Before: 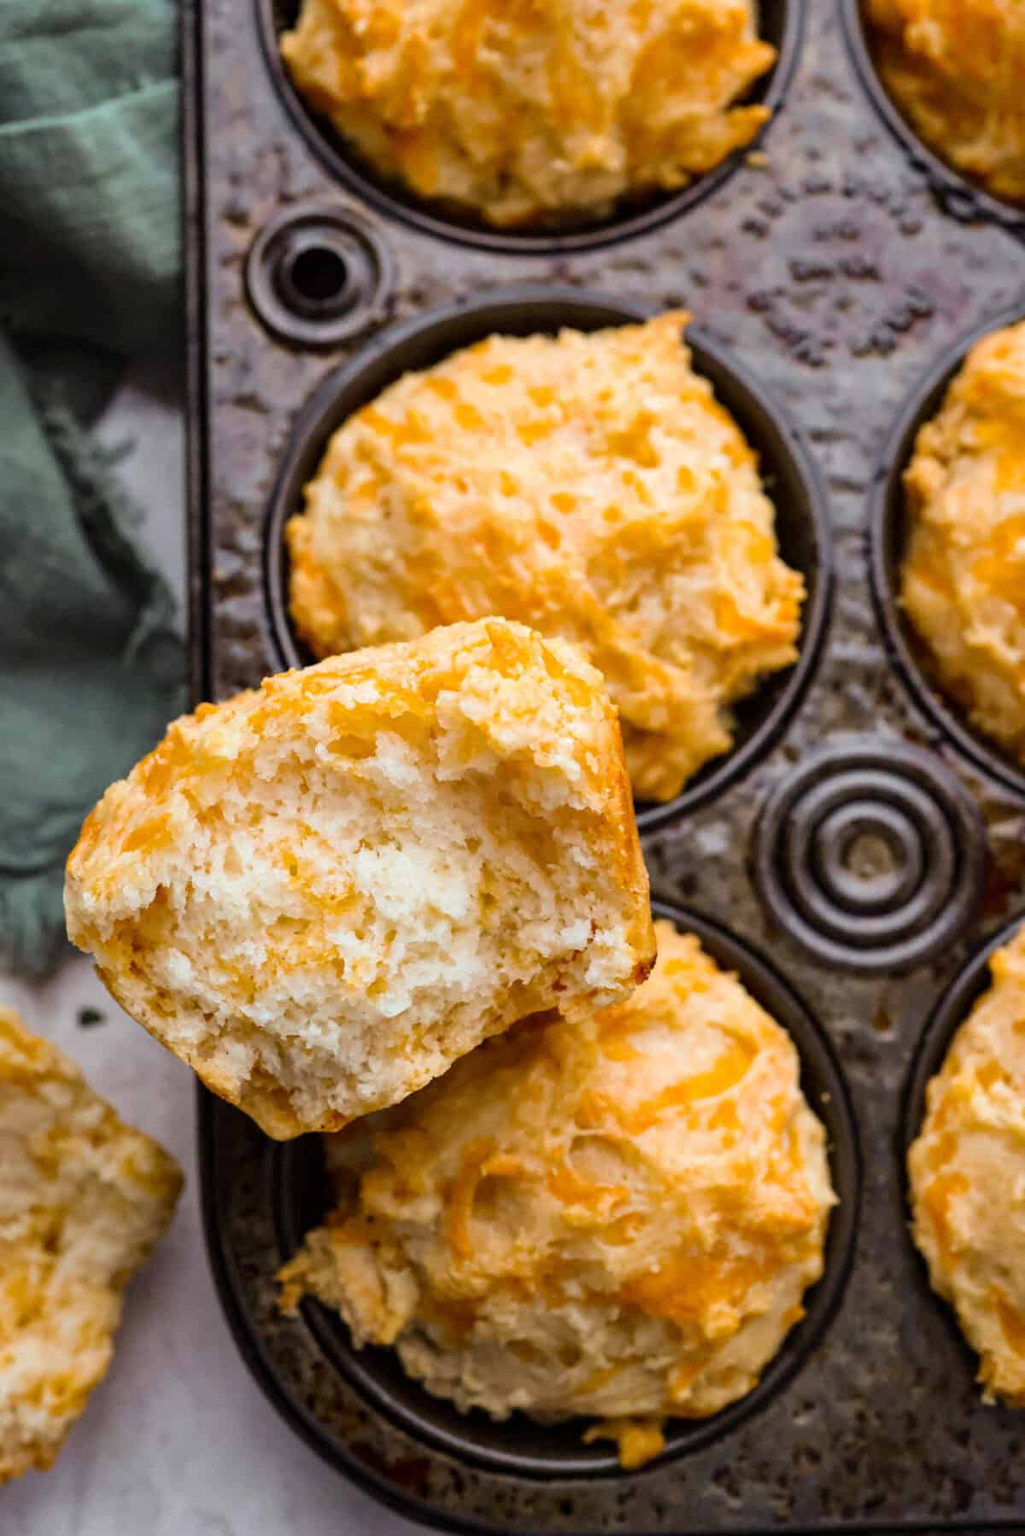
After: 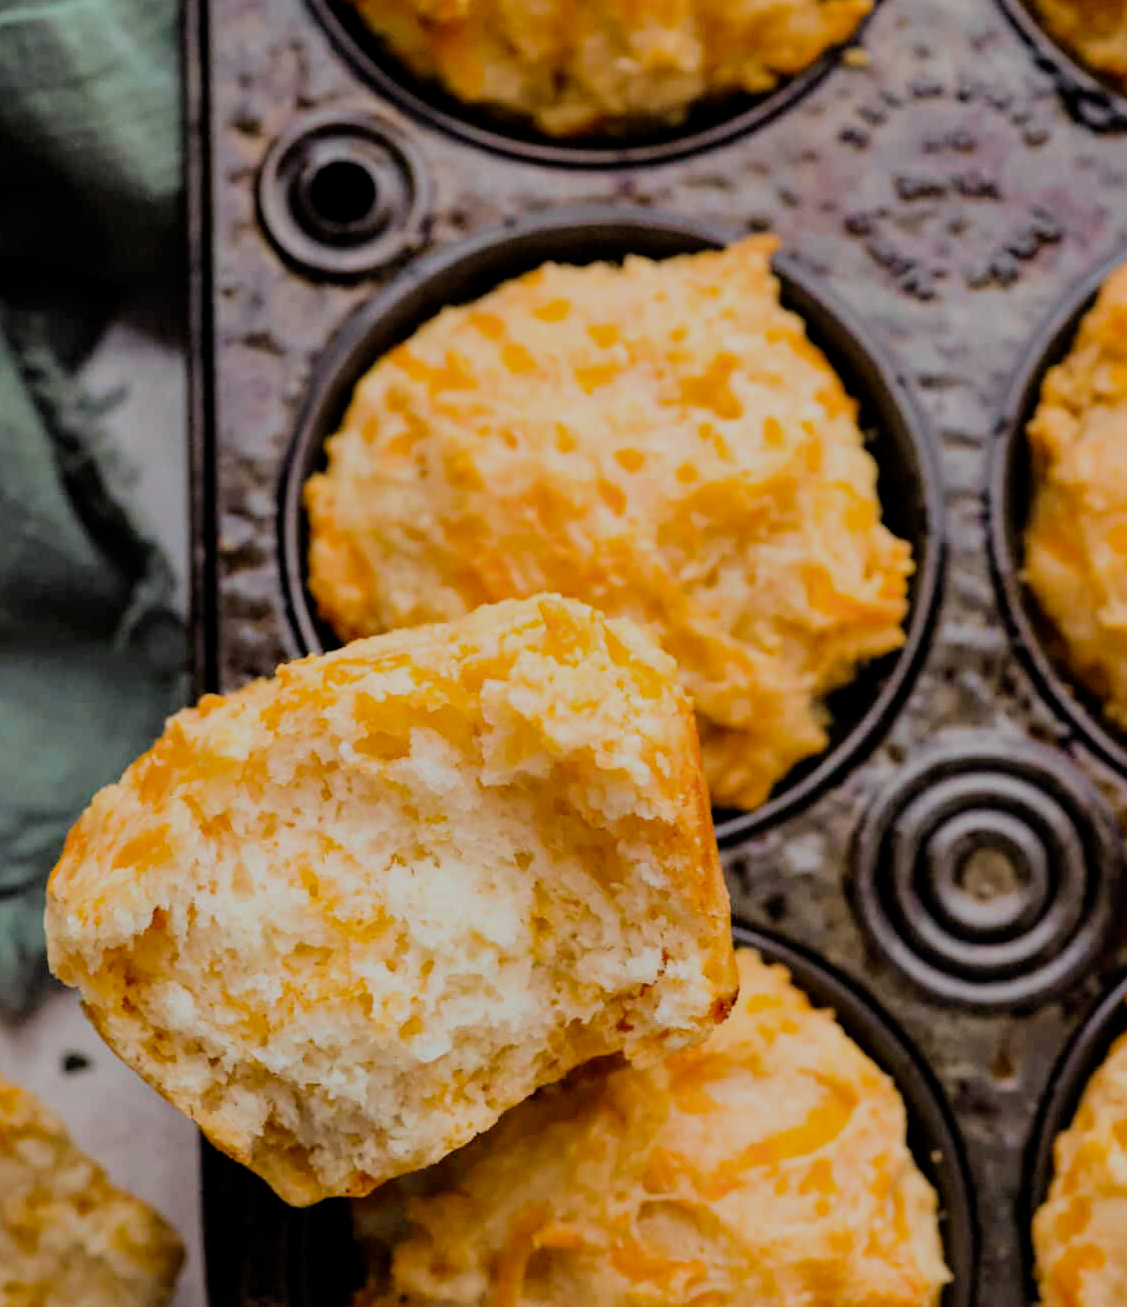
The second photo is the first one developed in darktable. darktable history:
color correction: highlights a* 0.595, highlights b* 2.77, saturation 1.09
filmic rgb: middle gray luminance 29.99%, black relative exposure -8.9 EV, white relative exposure 6.99 EV, target black luminance 0%, hardness 2.92, latitude 2.43%, contrast 0.962, highlights saturation mix 5.9%, shadows ↔ highlights balance 11.29%
crop: left 2.58%, top 7.203%, right 3.425%, bottom 20.128%
